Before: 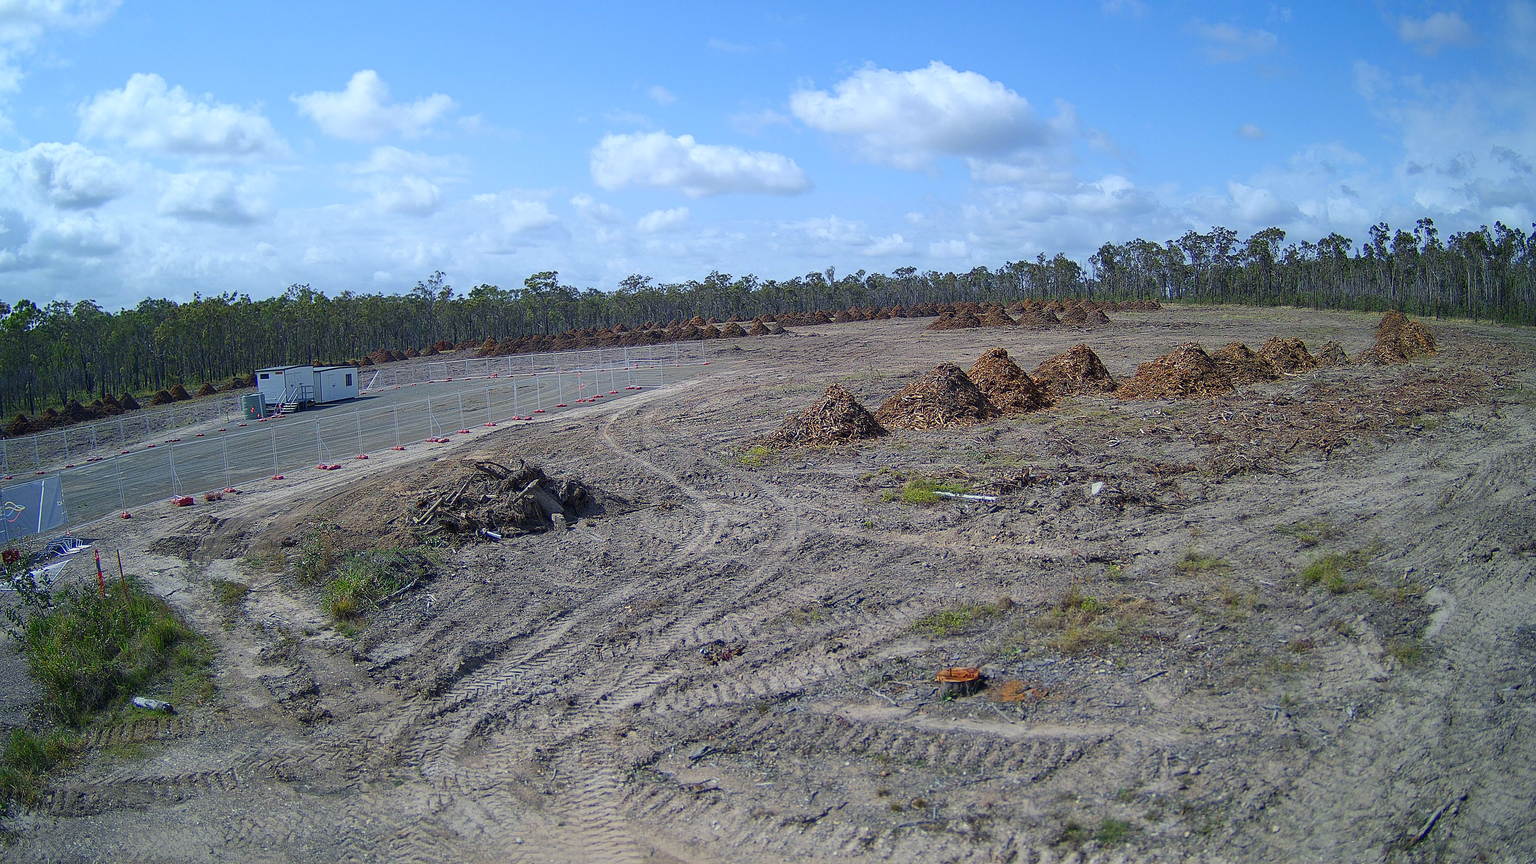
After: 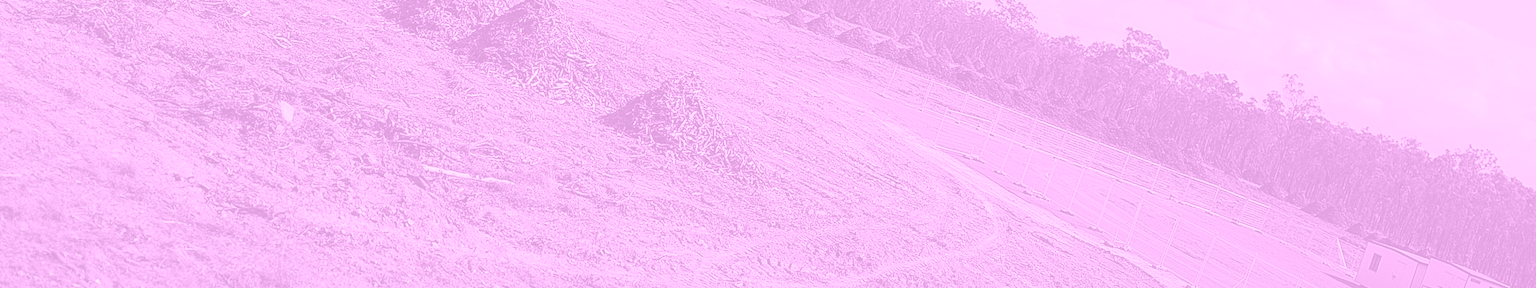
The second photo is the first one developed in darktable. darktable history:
crop and rotate: angle 16.12°, top 30.835%, bottom 35.653%
exposure: black level correction -0.025, exposure -0.117 EV, compensate highlight preservation false
color correction: highlights a* 5.62, highlights b* 33.57, shadows a* -25.86, shadows b* 4.02
colorize: hue 331.2°, saturation 75%, source mix 30.28%, lightness 70.52%, version 1
color zones: curves: ch0 [(0, 0.6) (0.129, 0.585) (0.193, 0.596) (0.429, 0.5) (0.571, 0.5) (0.714, 0.5) (0.857, 0.5) (1, 0.6)]; ch1 [(0, 0.453) (0.112, 0.245) (0.213, 0.252) (0.429, 0.233) (0.571, 0.231) (0.683, 0.242) (0.857, 0.296) (1, 0.453)]
